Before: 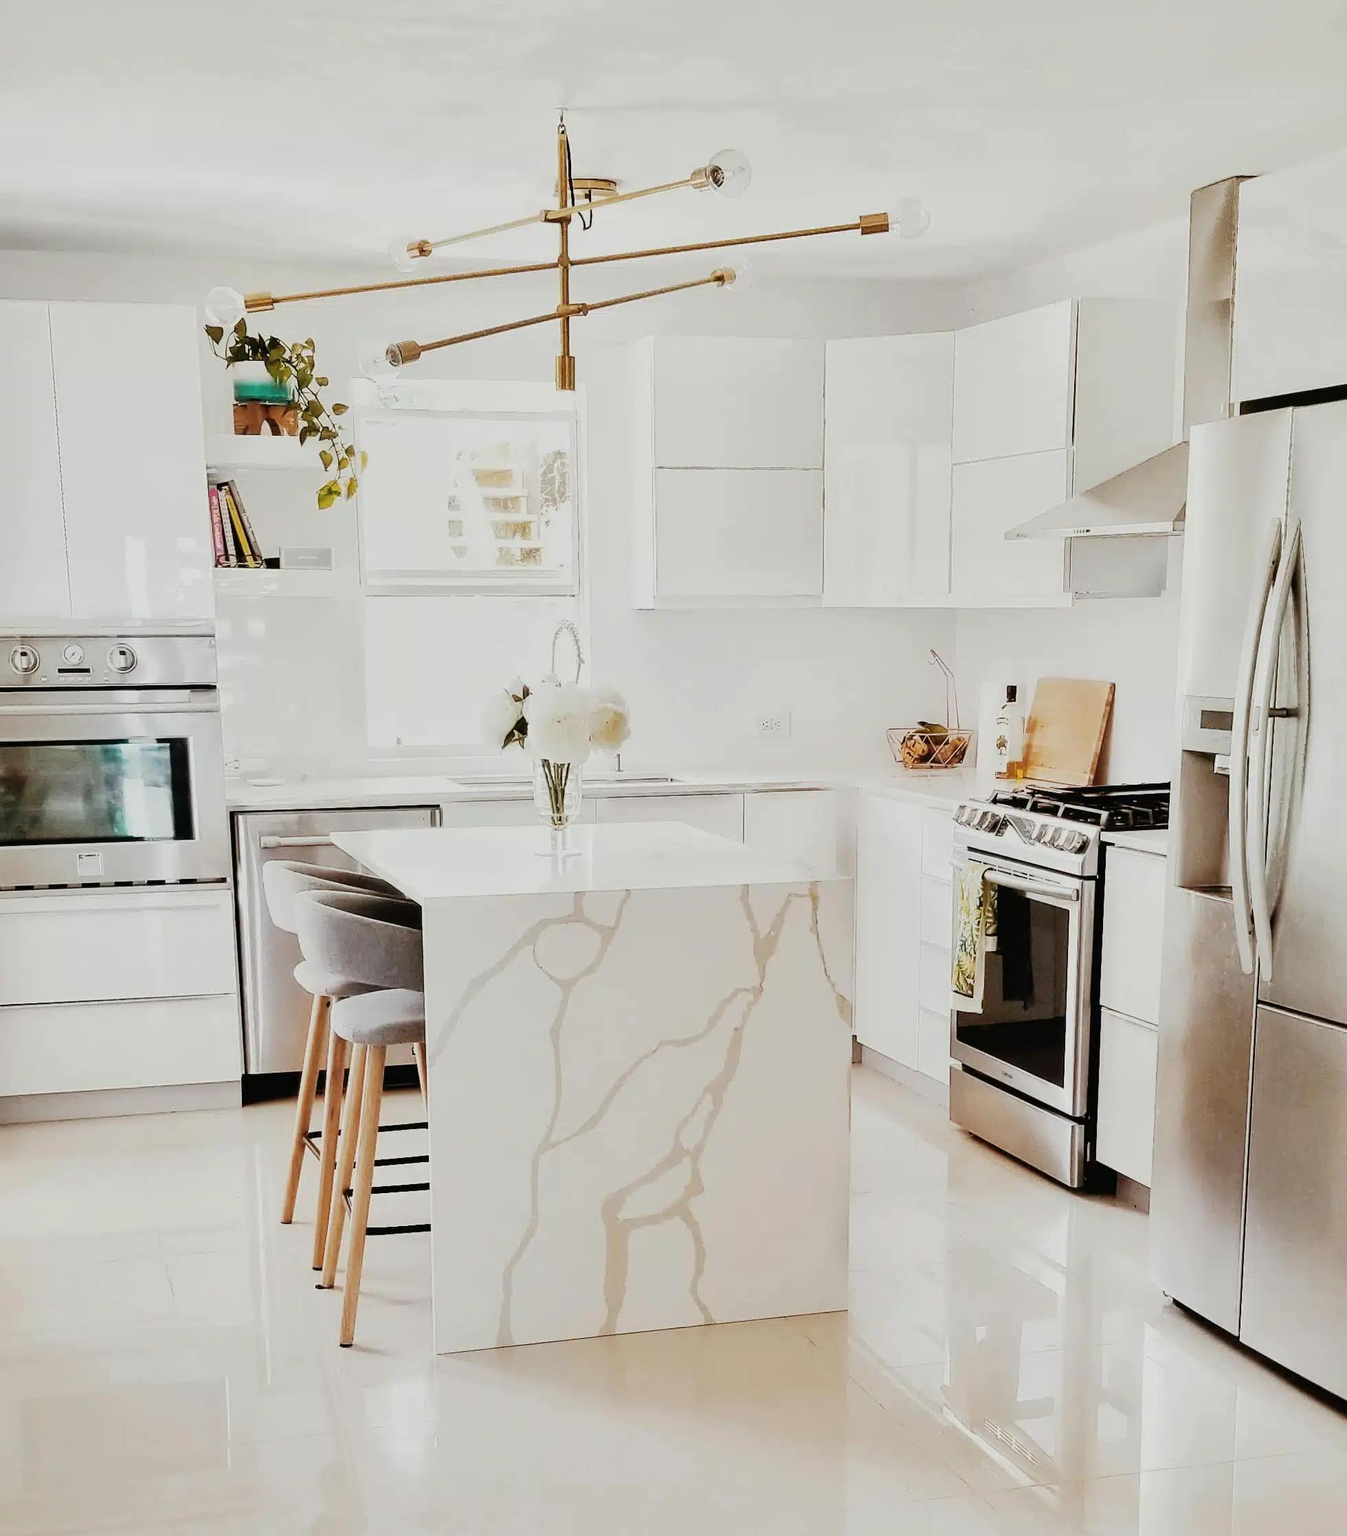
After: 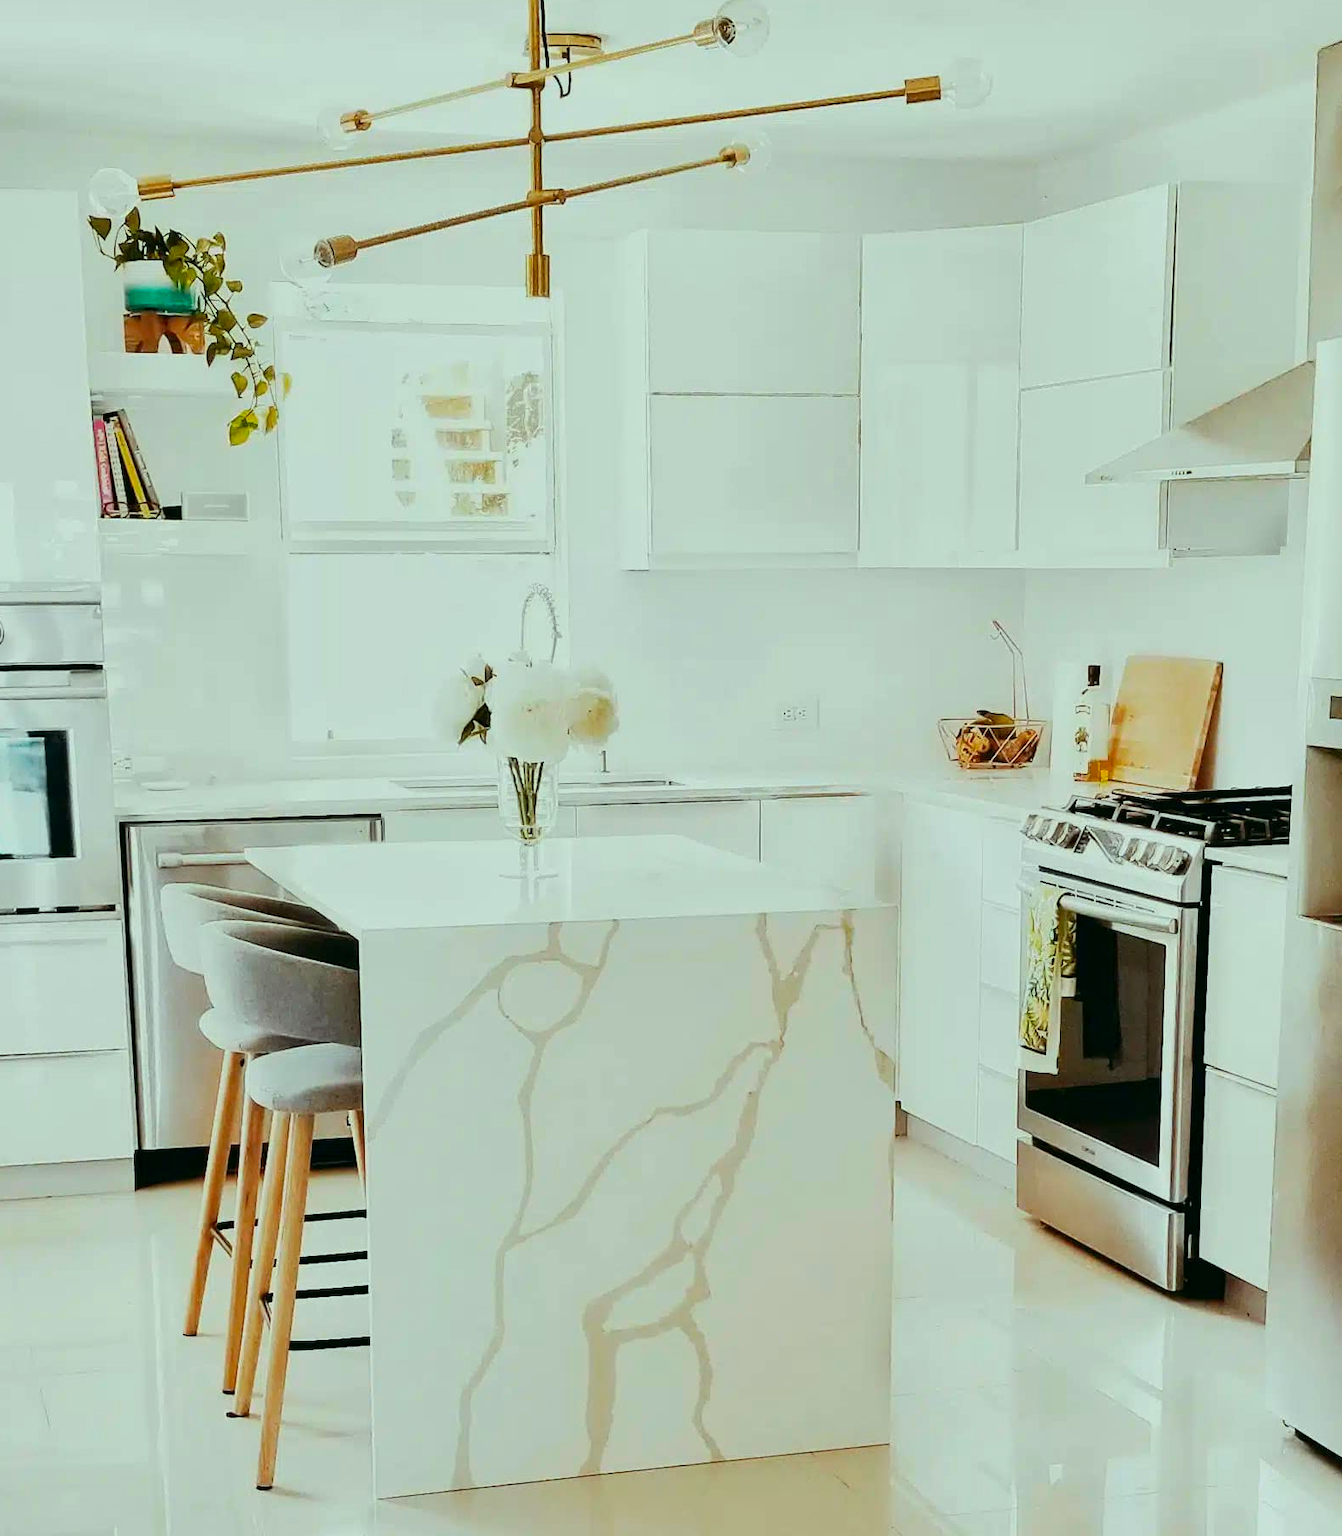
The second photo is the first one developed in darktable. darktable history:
crop and rotate: left 10.049%, top 9.927%, right 9.967%, bottom 9.81%
color correction: highlights a* -7.53, highlights b* 0.991, shadows a* -3.33, saturation 1.39
